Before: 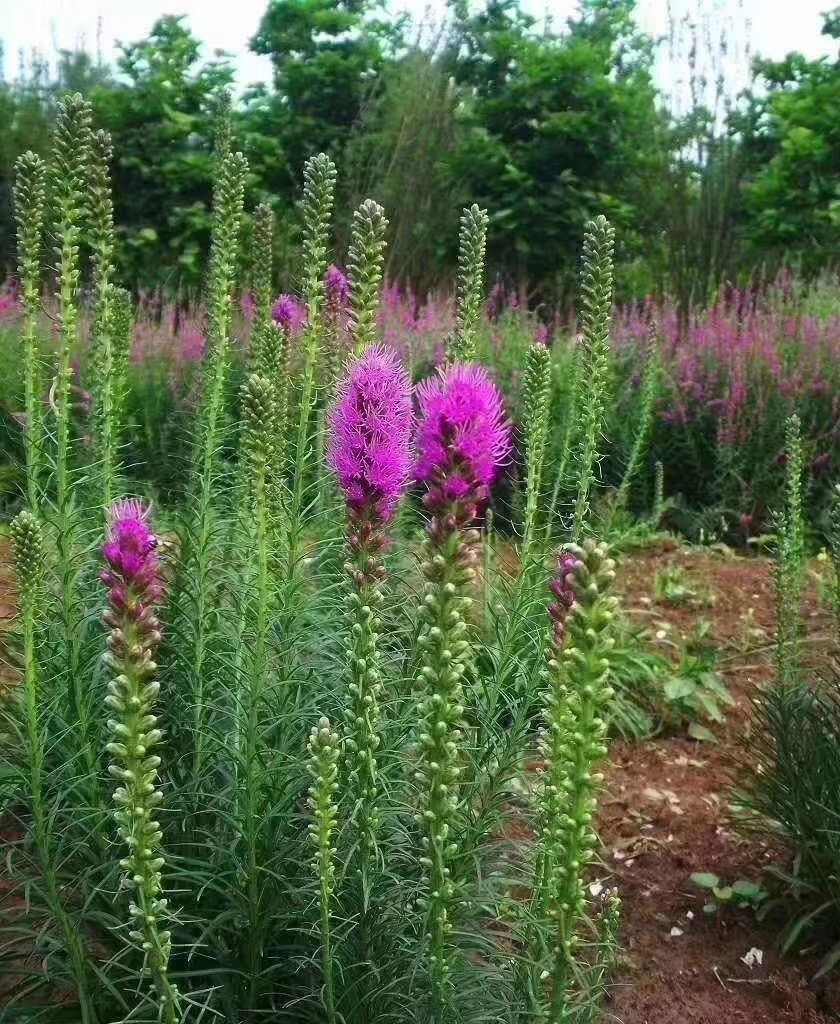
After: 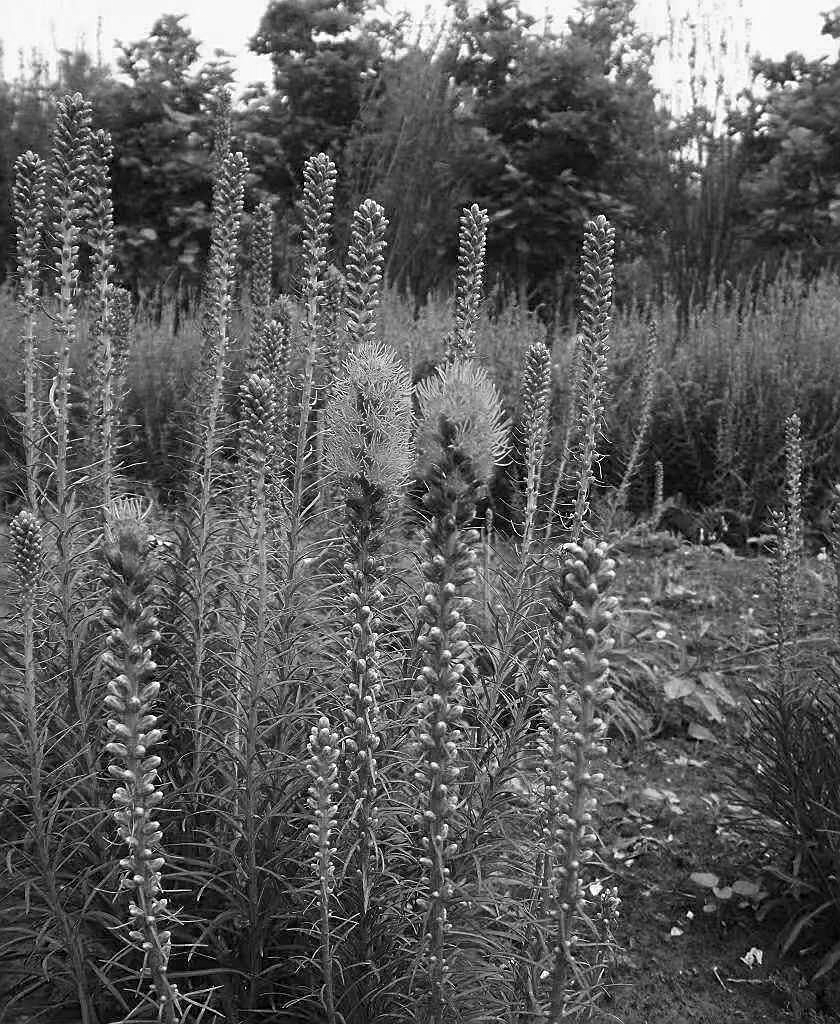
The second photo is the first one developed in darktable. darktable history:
sharpen: on, module defaults
color calibration: output gray [0.21, 0.42, 0.37, 0], illuminant as shot in camera, x 0.358, y 0.362, temperature 4570.71 K
